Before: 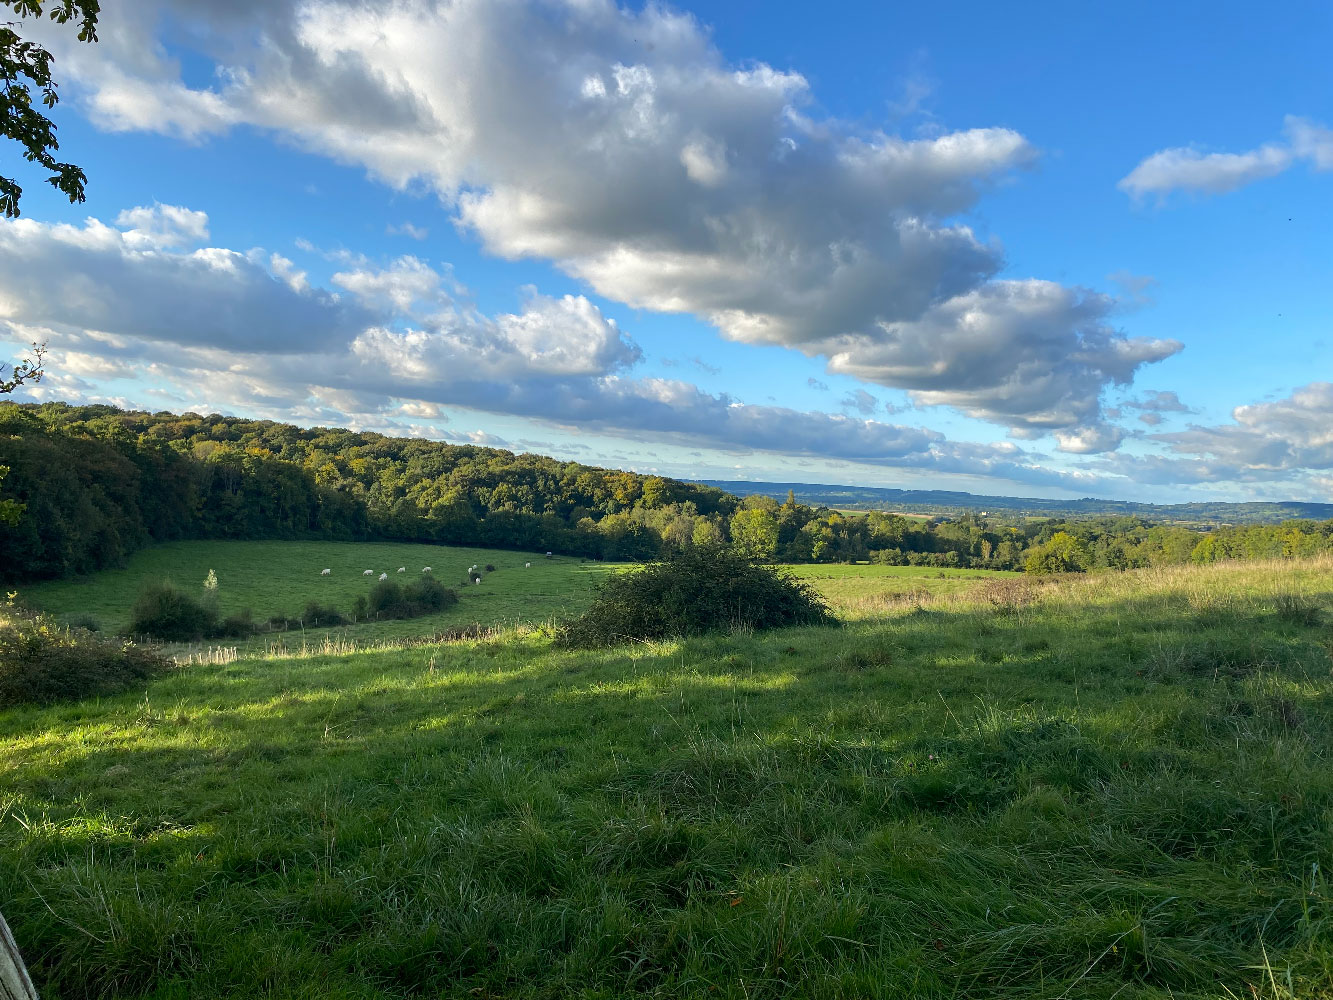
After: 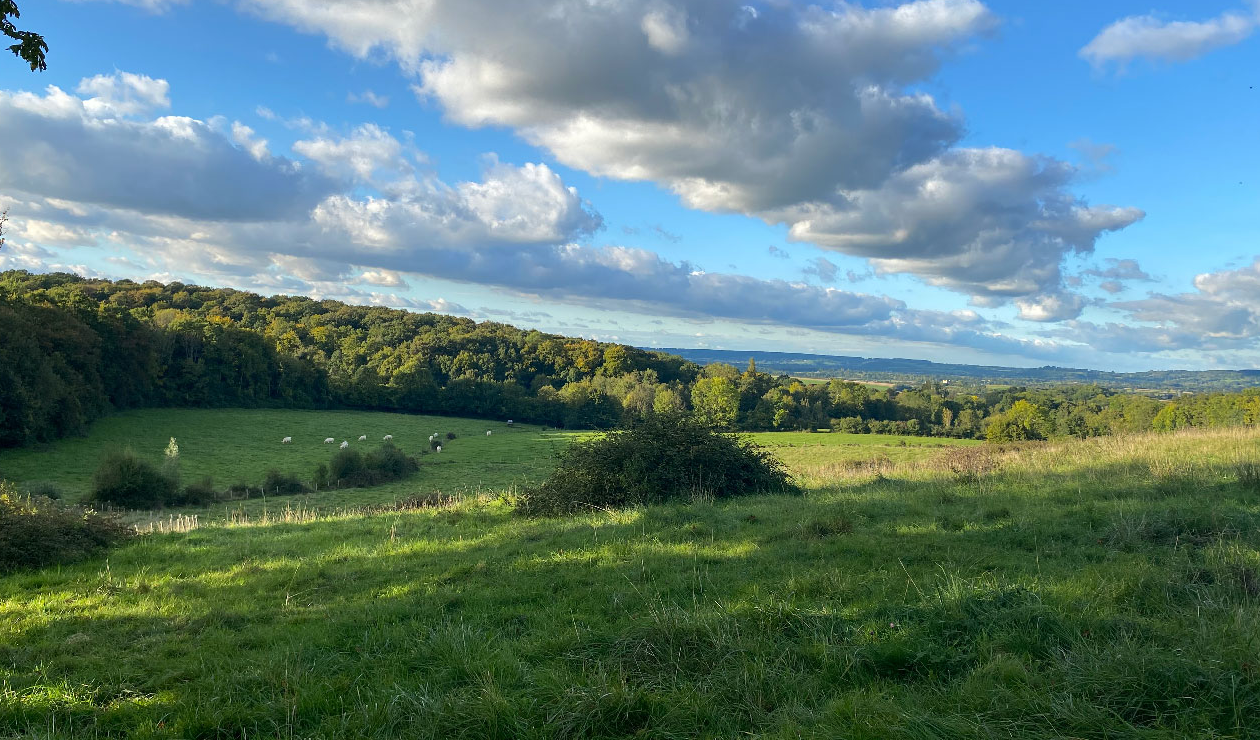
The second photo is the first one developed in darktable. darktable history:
crop and rotate: left 2.951%, top 13.265%, right 2.517%, bottom 12.725%
